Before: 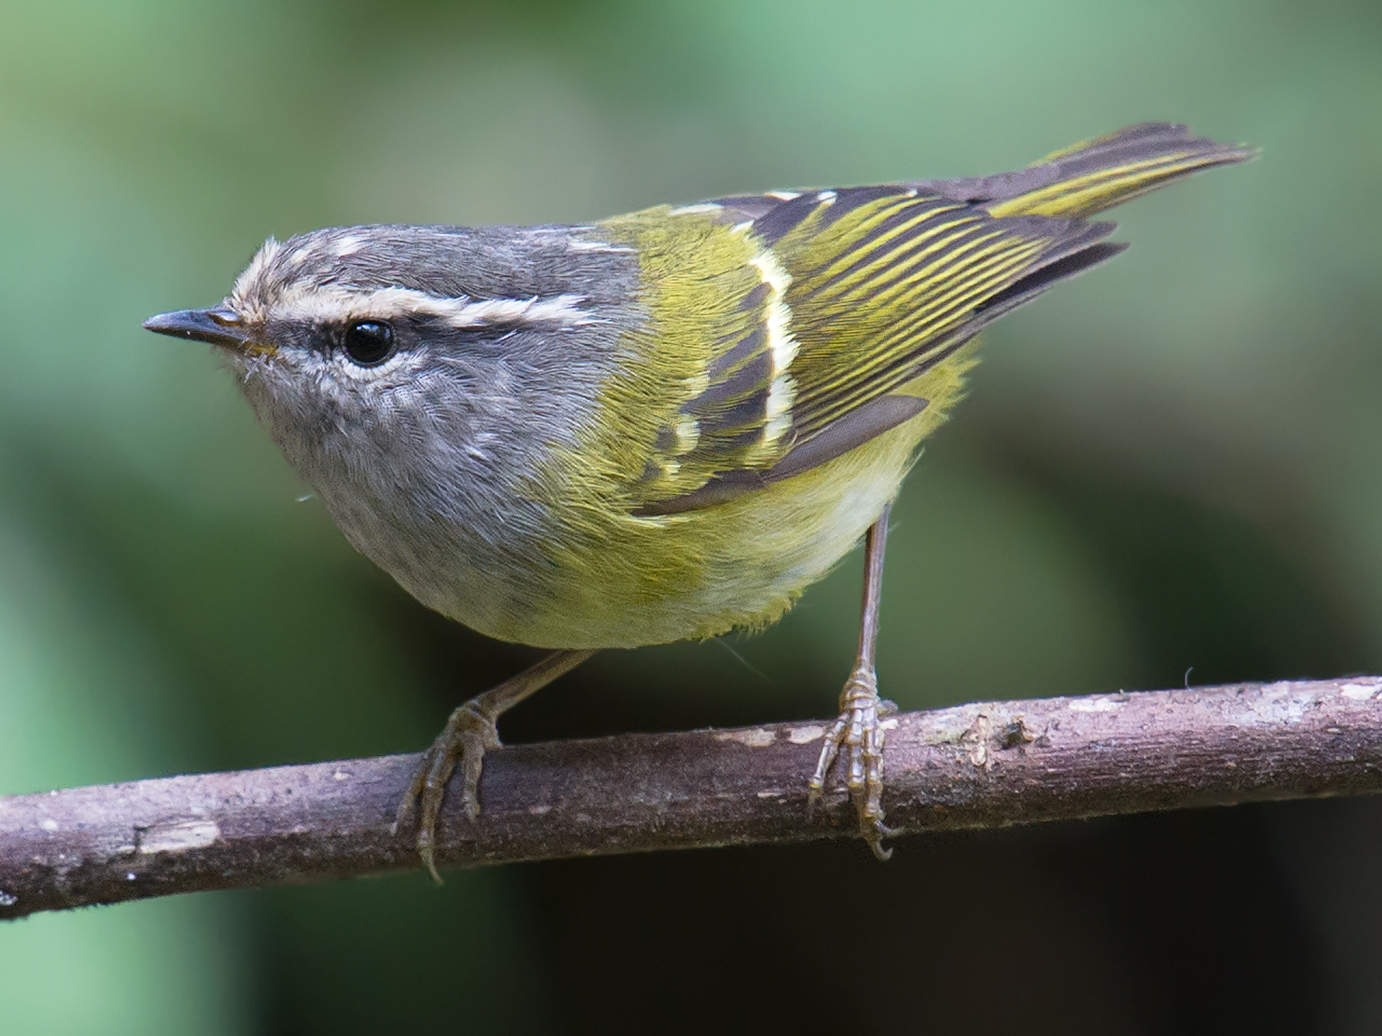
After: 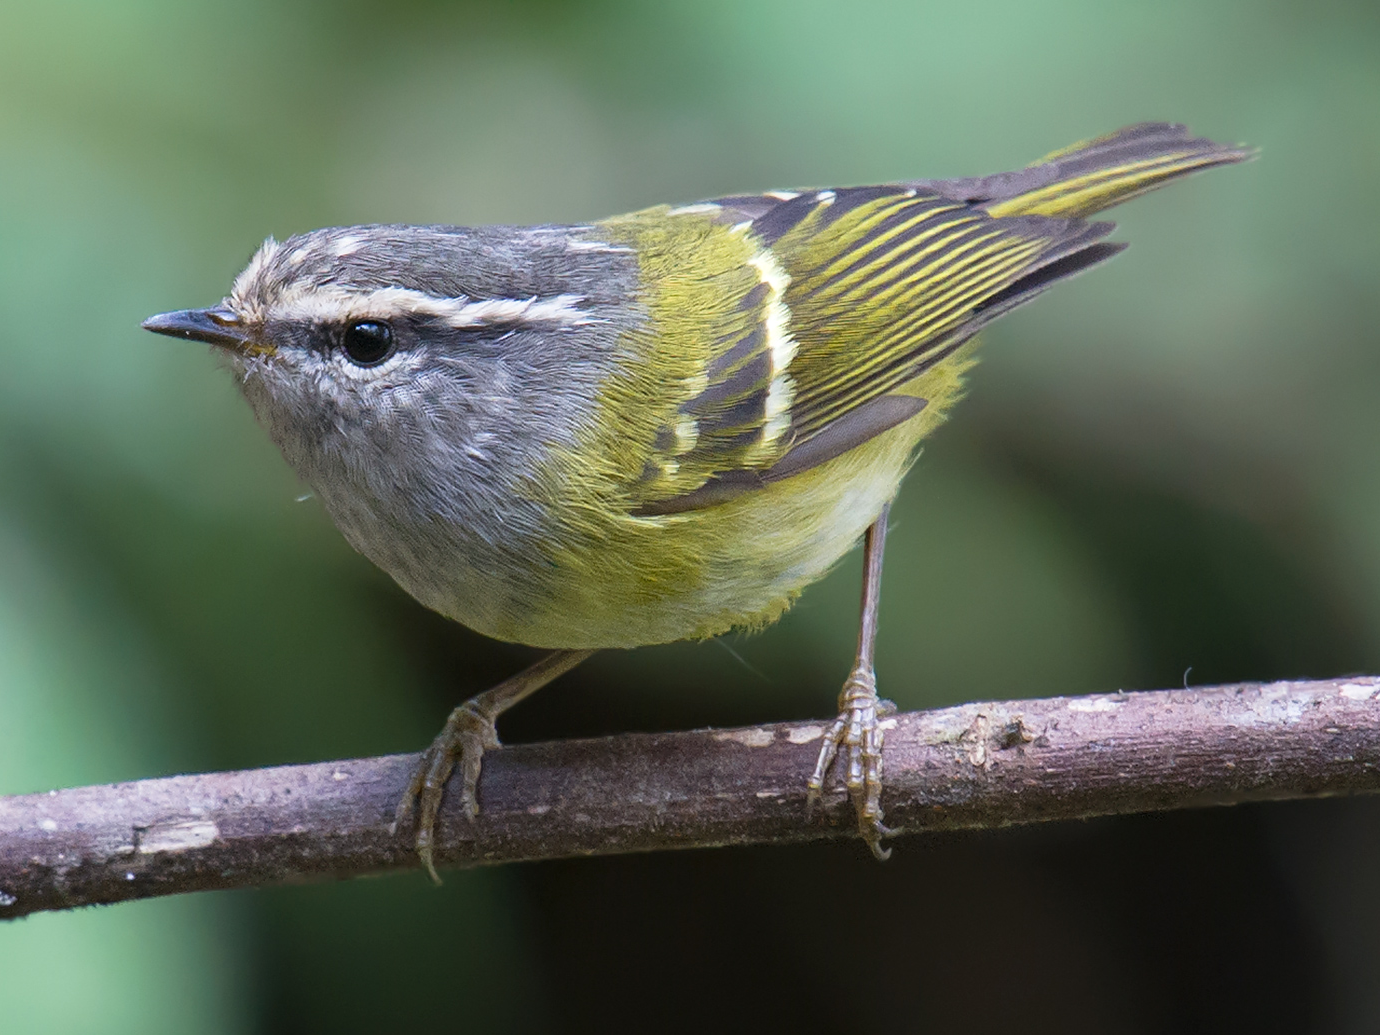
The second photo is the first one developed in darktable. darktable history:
crop: left 0.1%
local contrast: mode bilateral grid, contrast 15, coarseness 35, detail 105%, midtone range 0.2
